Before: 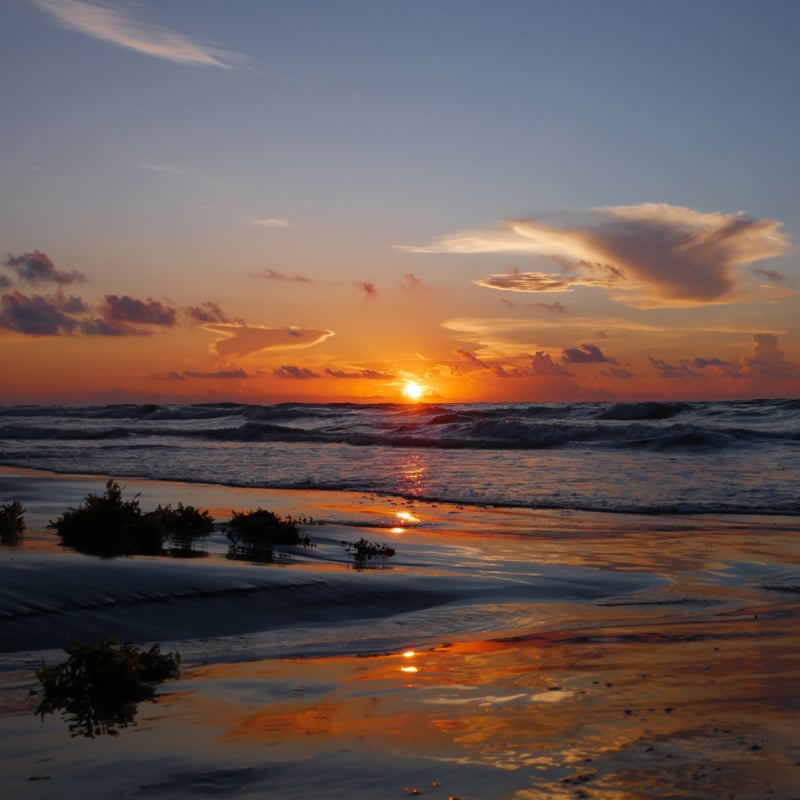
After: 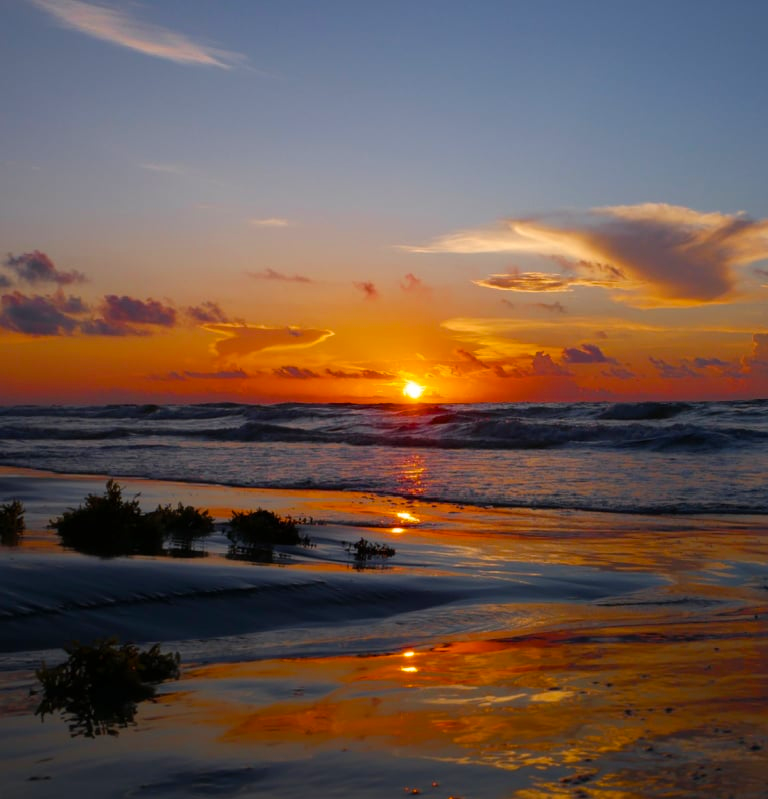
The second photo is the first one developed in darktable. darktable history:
color balance rgb: perceptual saturation grading › global saturation 38.857%
crop: right 3.921%, bottom 0.038%
